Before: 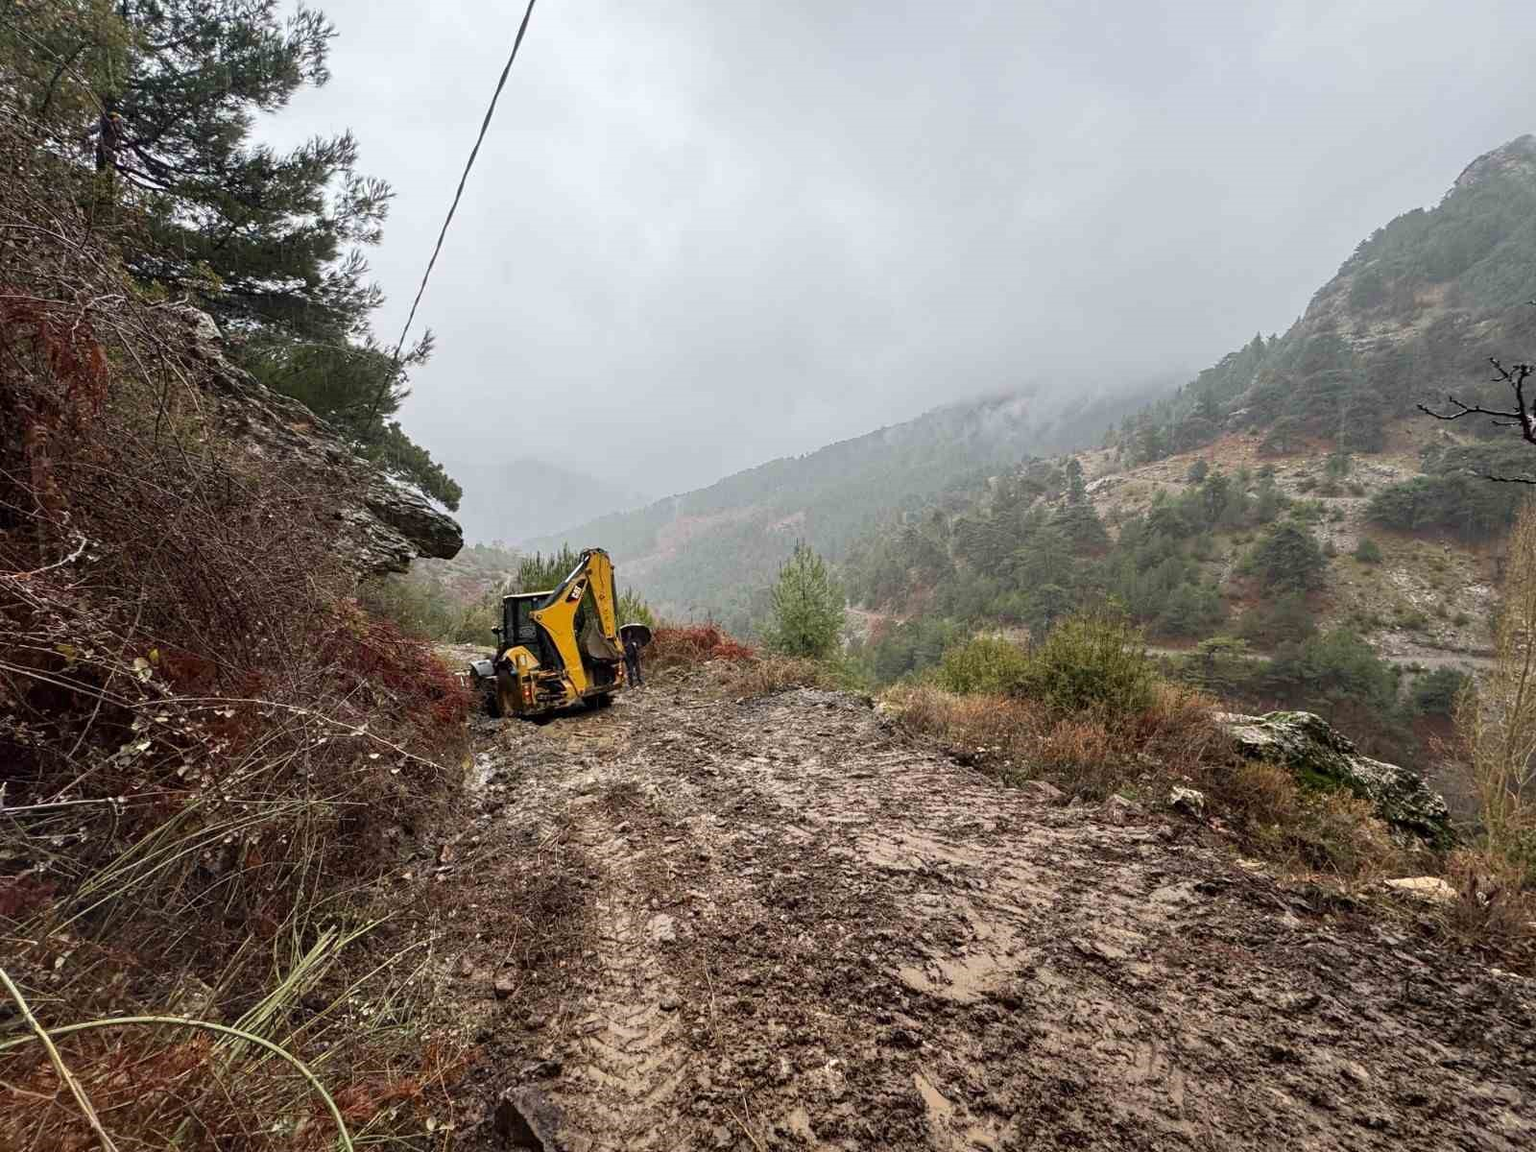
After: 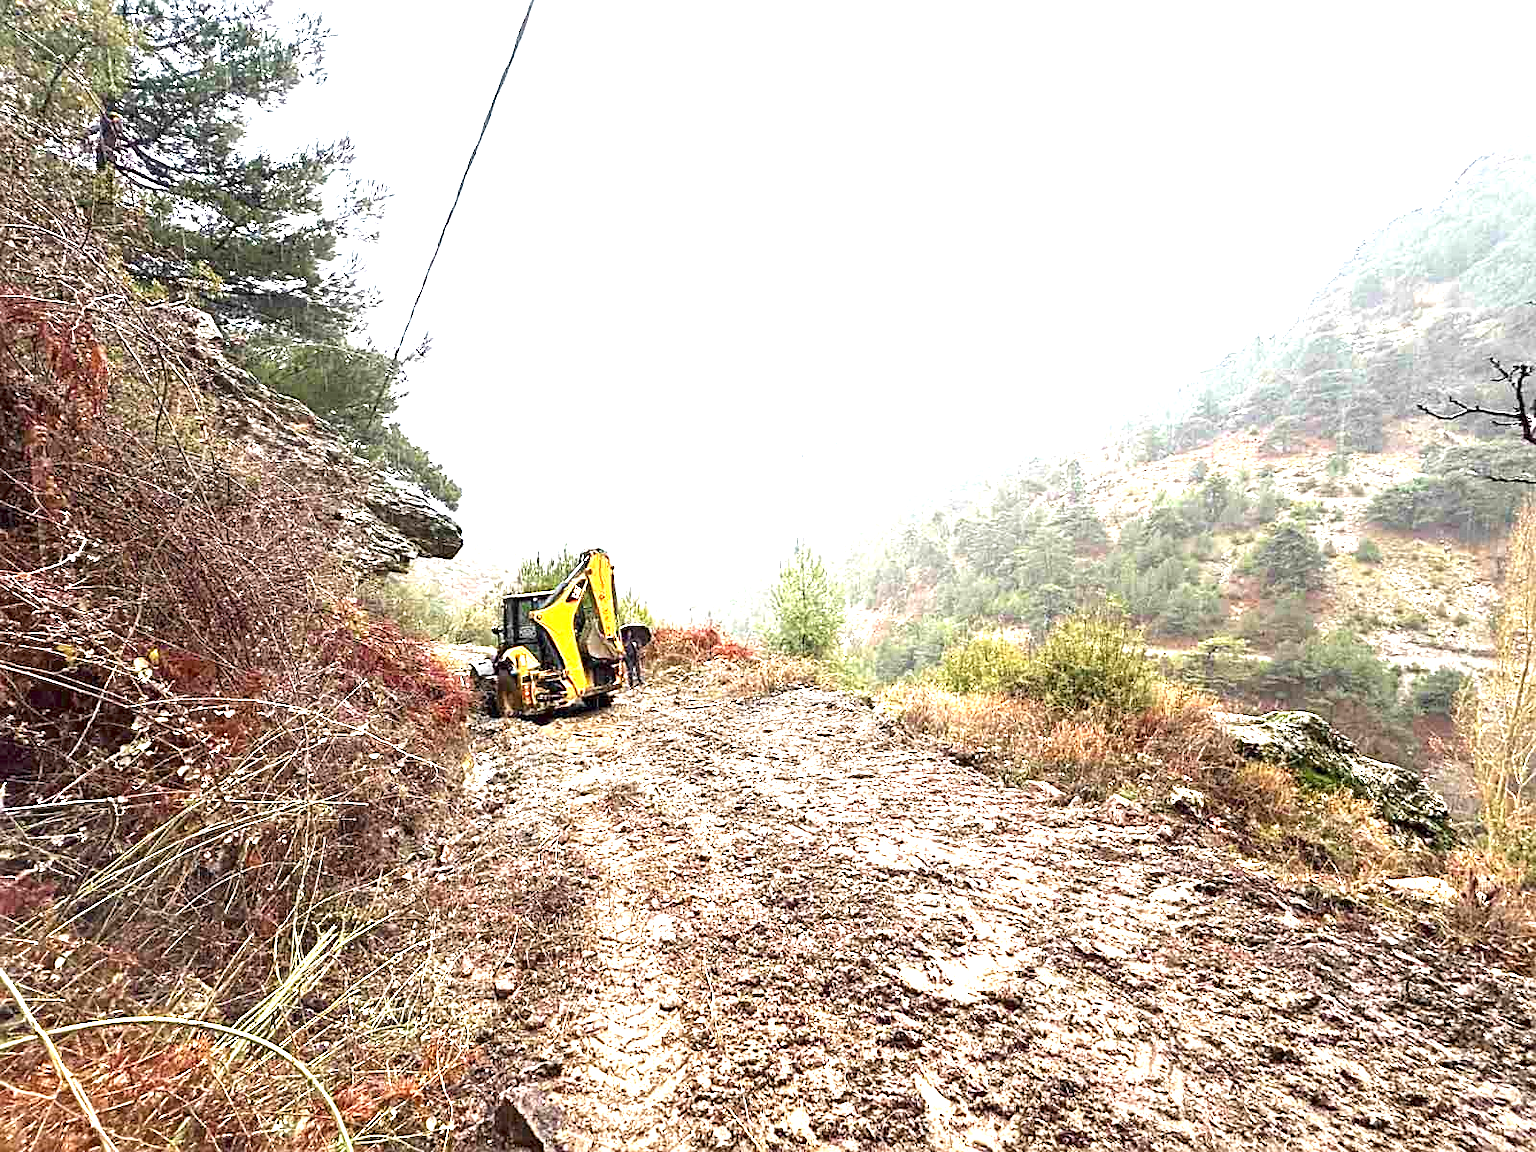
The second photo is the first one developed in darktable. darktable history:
exposure: exposure 2.191 EV, compensate highlight preservation false
sharpen: on, module defaults
